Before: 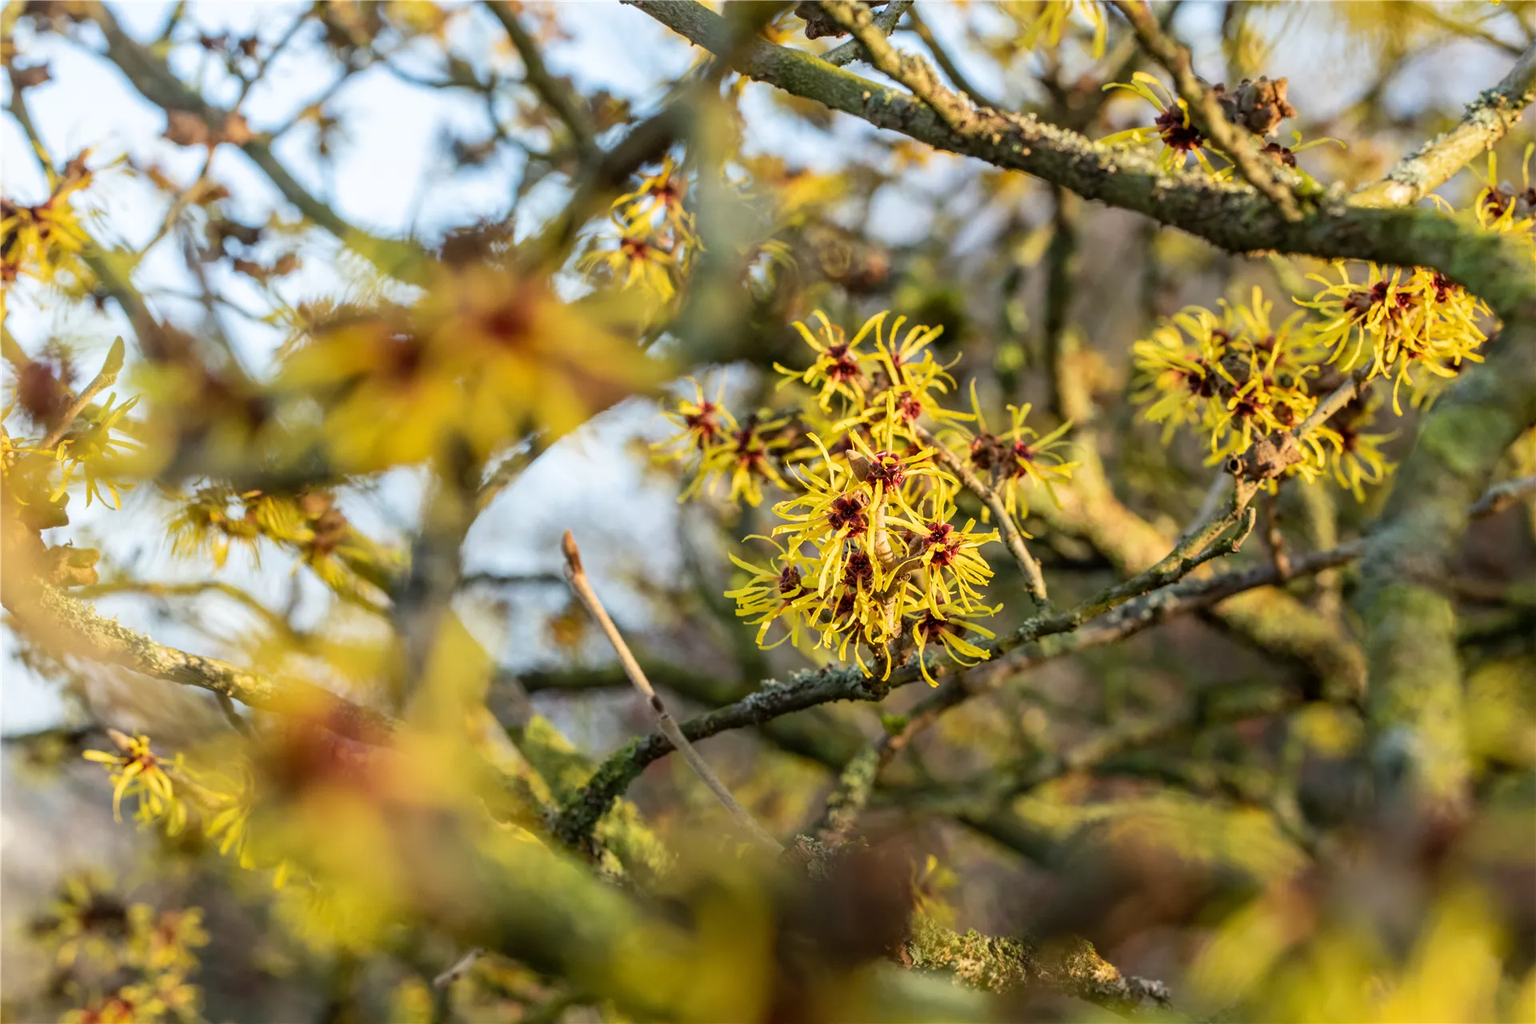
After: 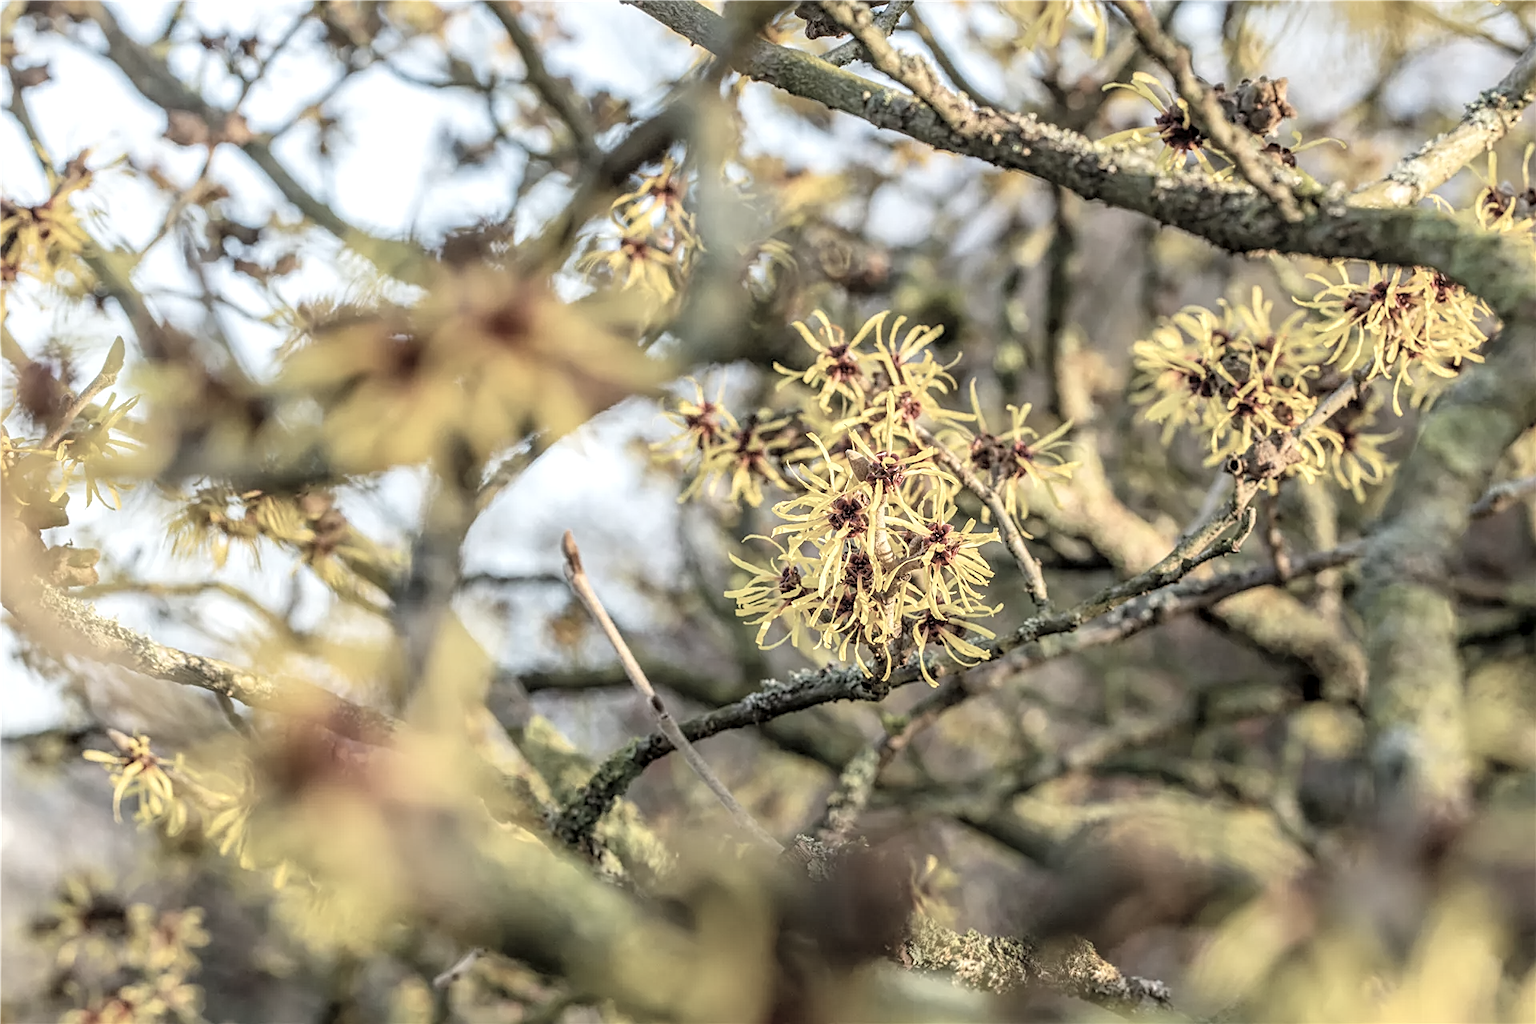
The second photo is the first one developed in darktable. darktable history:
contrast brightness saturation: brightness 0.184, saturation -0.496
sharpen: on, module defaults
local contrast: highlights 61%, detail 143%, midtone range 0.422
